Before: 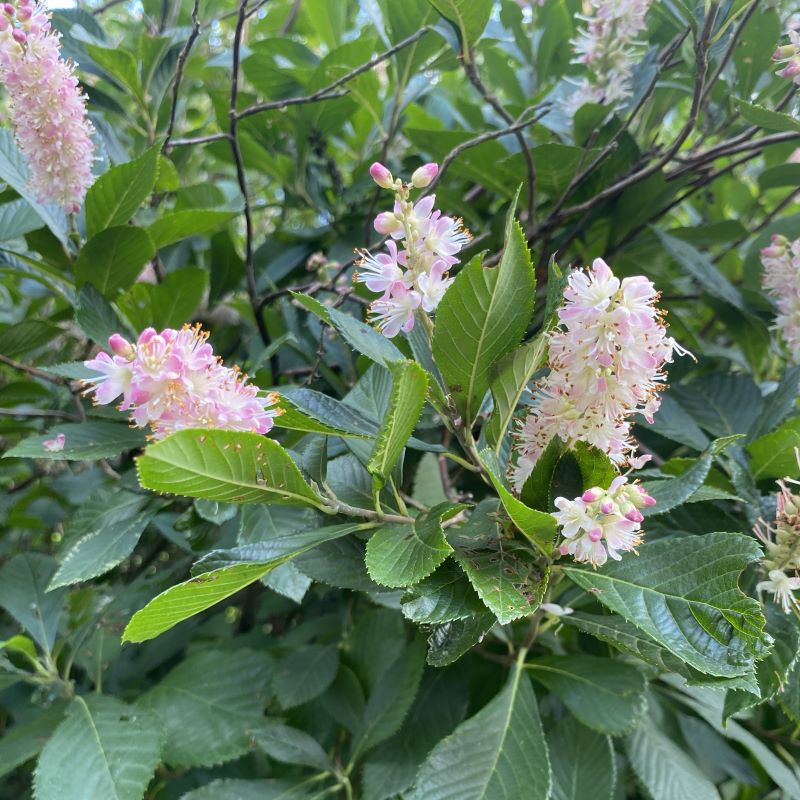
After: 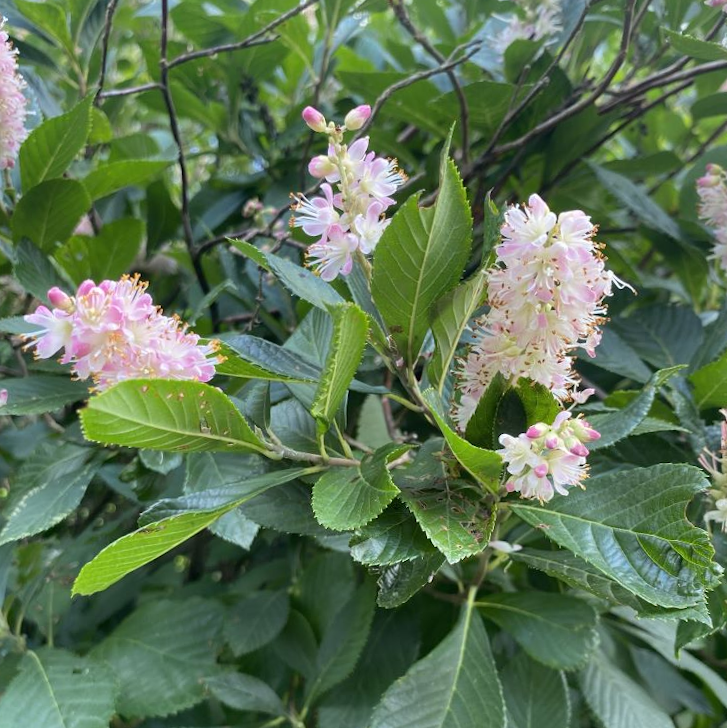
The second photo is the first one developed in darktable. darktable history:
crop and rotate: angle 2.08°, left 5.855%, top 5.718%
